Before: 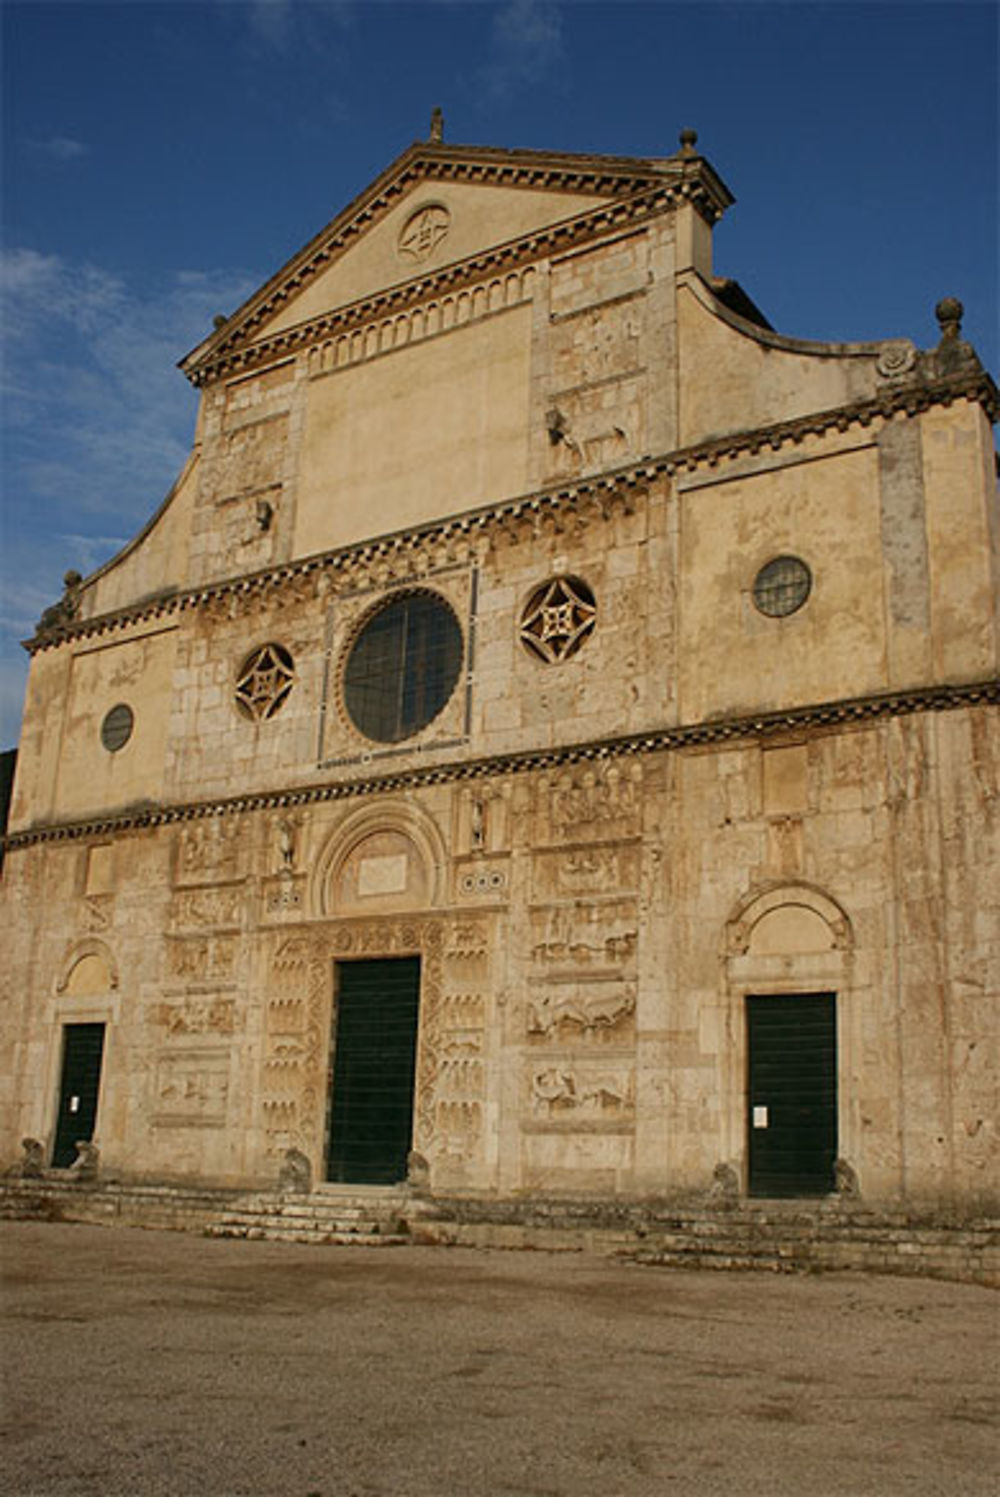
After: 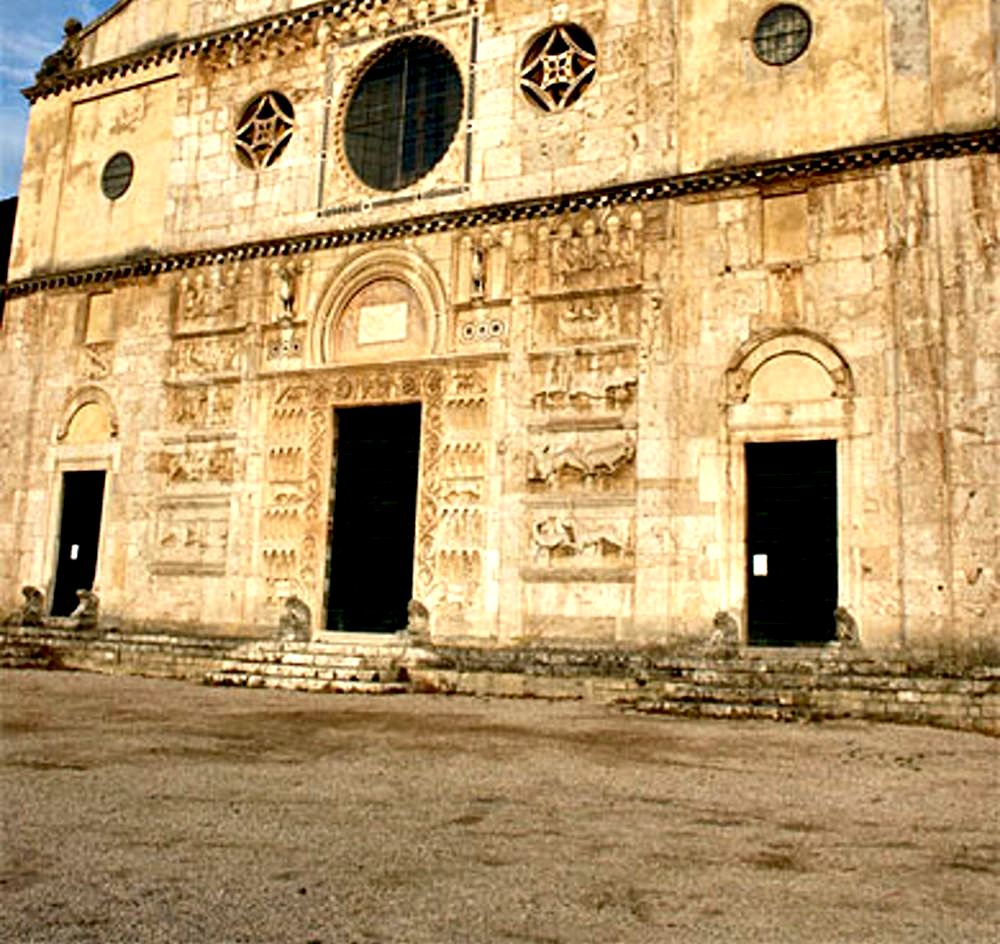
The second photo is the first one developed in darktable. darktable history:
crop and rotate: top 36.933%
contrast equalizer: y [[0.6 ×6], [0.55 ×6], [0 ×6], [0 ×6], [0 ×6]]
exposure: black level correction 0.008, exposure 0.972 EV, compensate exposure bias true, compensate highlight preservation false
